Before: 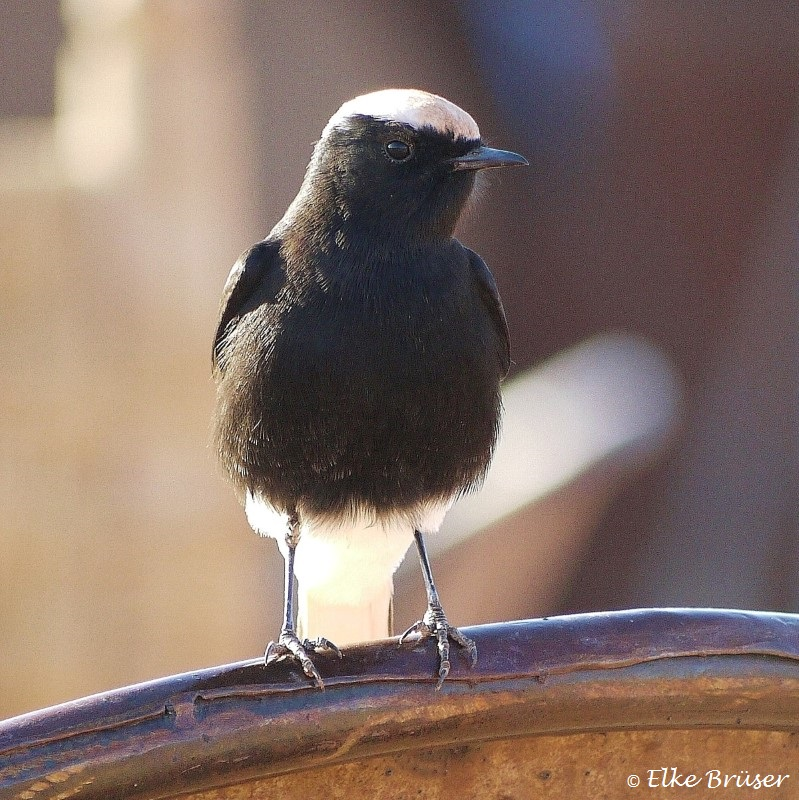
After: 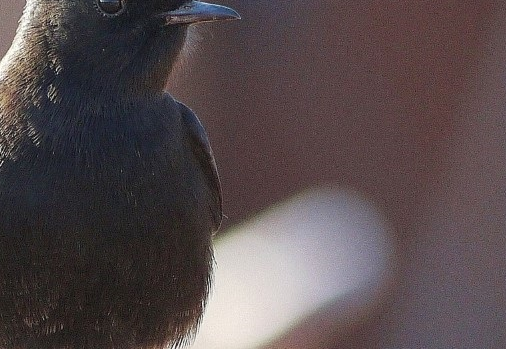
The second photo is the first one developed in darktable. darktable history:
crop: left 36.086%, top 18.271%, right 0.535%, bottom 38.023%
